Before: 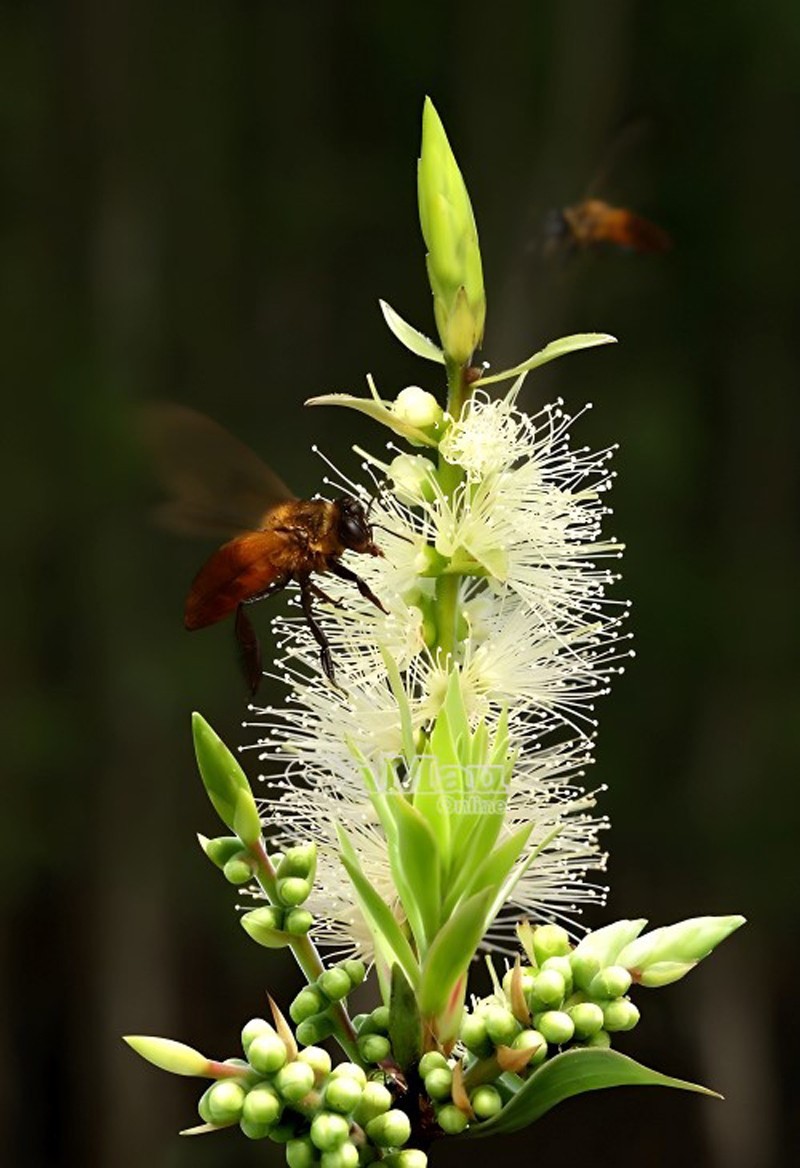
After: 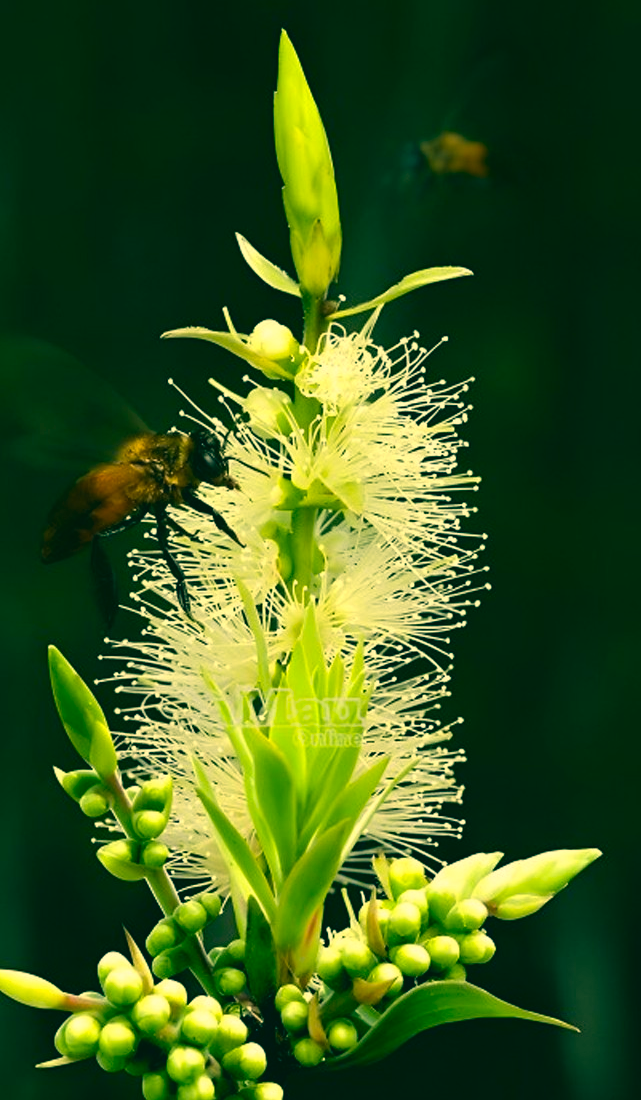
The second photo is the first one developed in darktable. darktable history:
color correction: highlights a* 1.88, highlights b* 34.21, shadows a* -36.1, shadows b* -5.92
crop and rotate: left 18.032%, top 5.817%, right 1.782%
